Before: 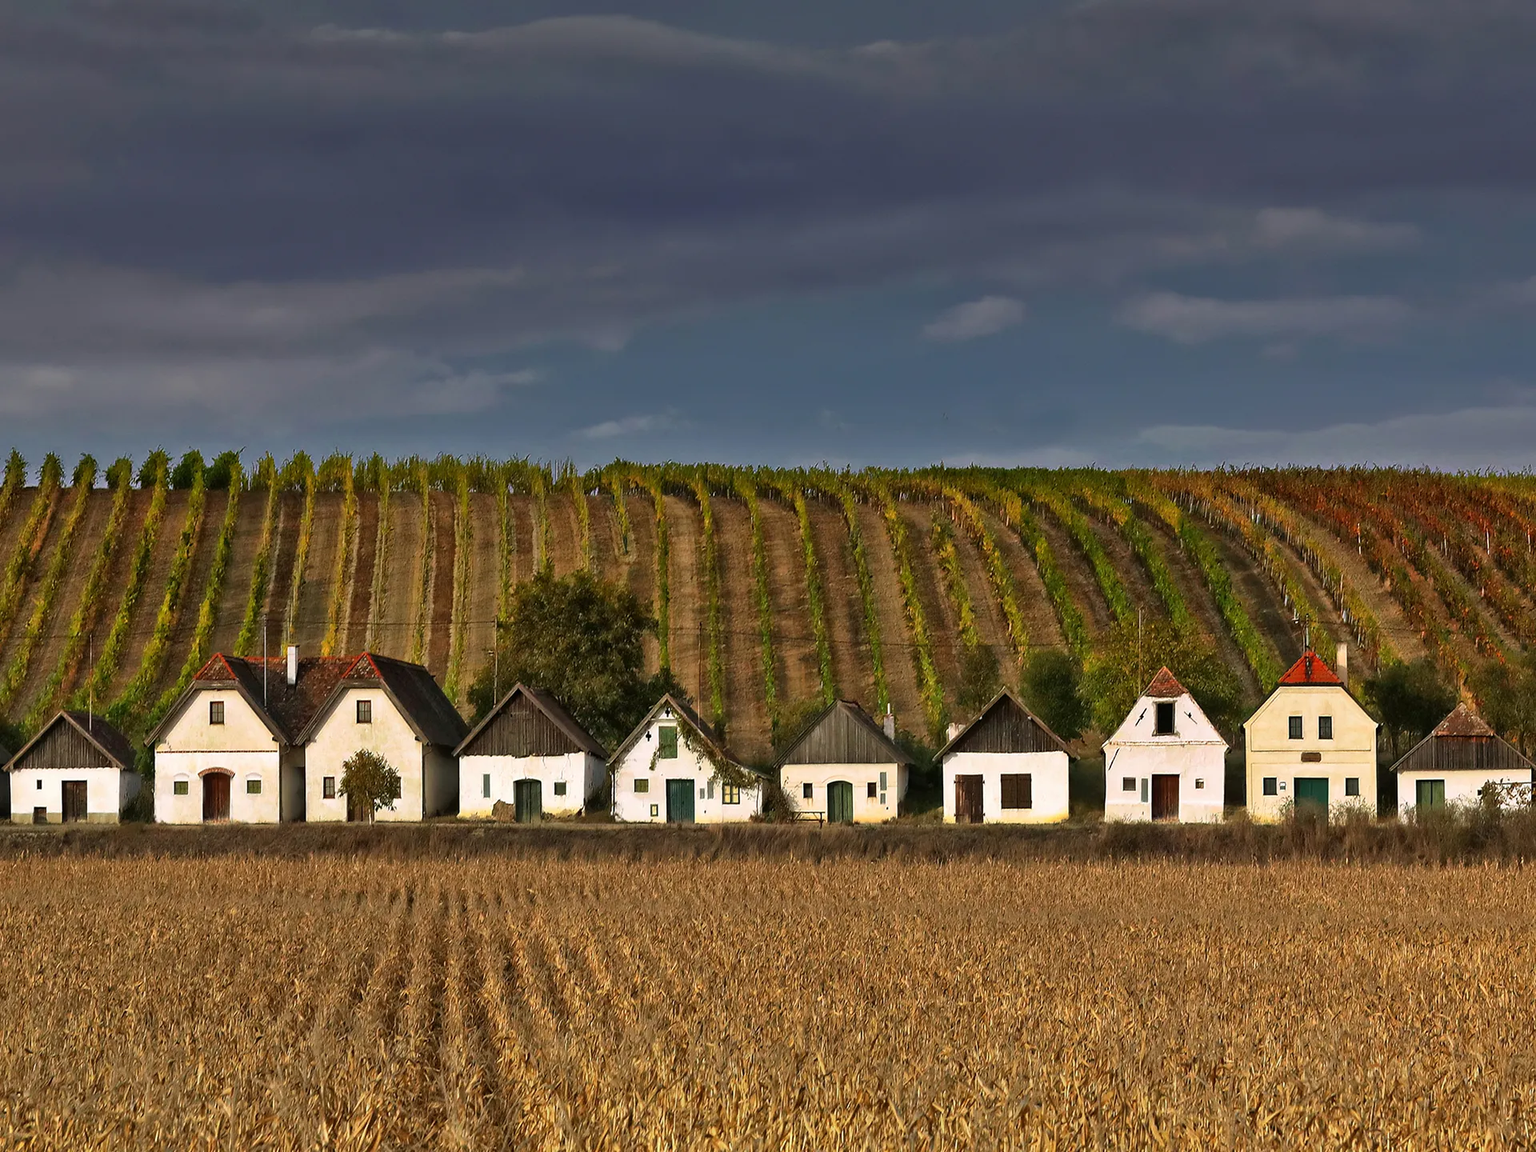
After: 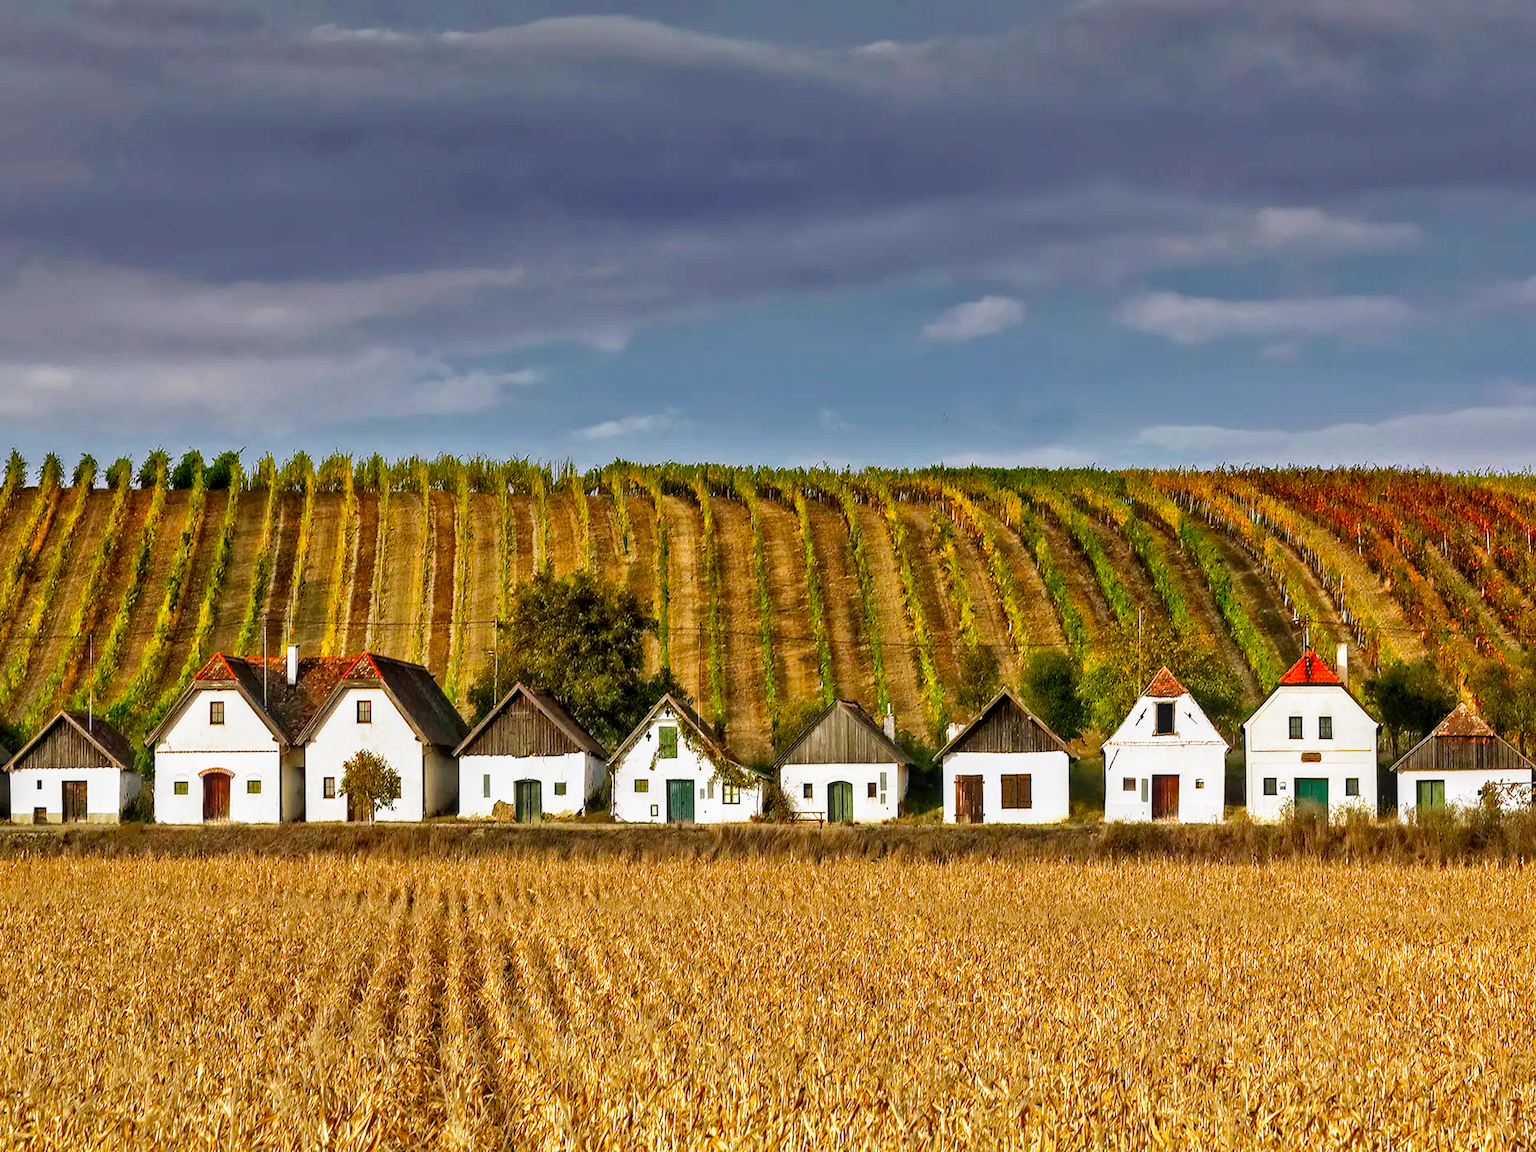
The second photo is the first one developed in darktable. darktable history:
color balance: output saturation 120%
filmic rgb: middle gray luminance 9.23%, black relative exposure -10.55 EV, white relative exposure 3.45 EV, threshold 6 EV, target black luminance 0%, hardness 5.98, latitude 59.69%, contrast 1.087, highlights saturation mix 5%, shadows ↔ highlights balance 29.23%, add noise in highlights 0, preserve chrominance no, color science v3 (2019), use custom middle-gray values true, iterations of high-quality reconstruction 0, contrast in highlights soft, enable highlight reconstruction true
local contrast: on, module defaults
